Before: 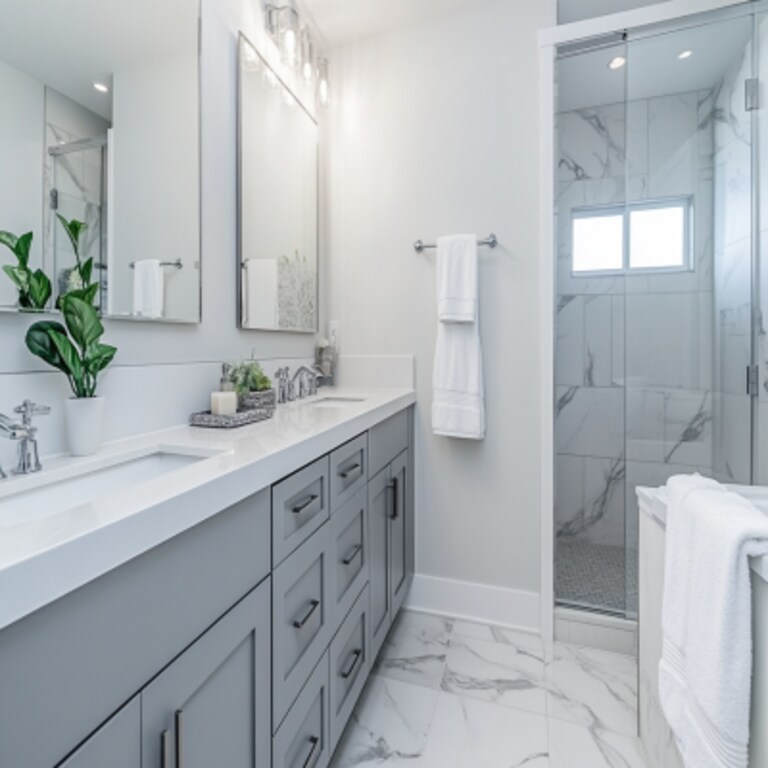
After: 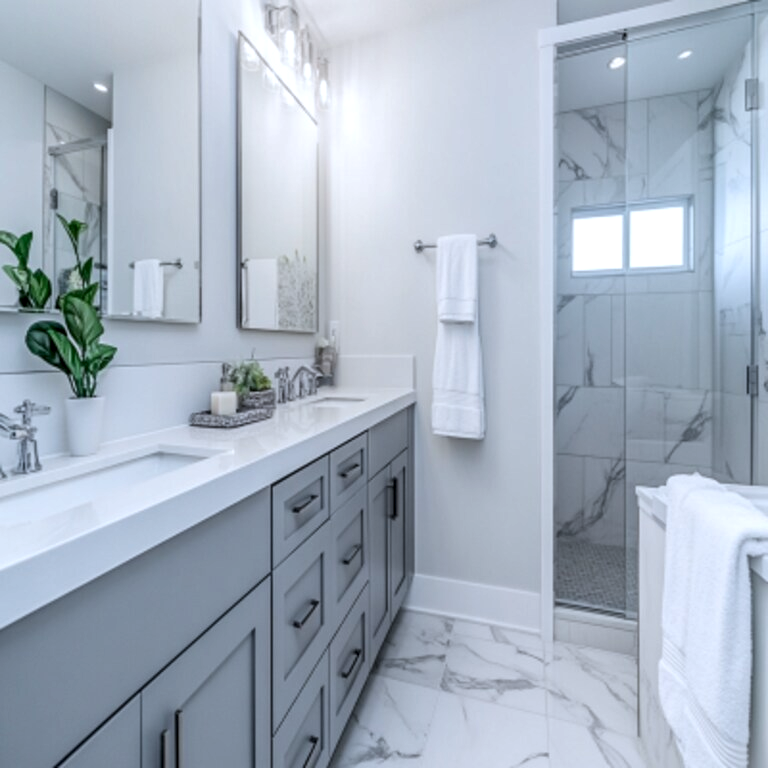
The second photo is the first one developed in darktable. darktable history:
color correction: highlights a* -0.772, highlights b* -8.92
local contrast: detail 130%
